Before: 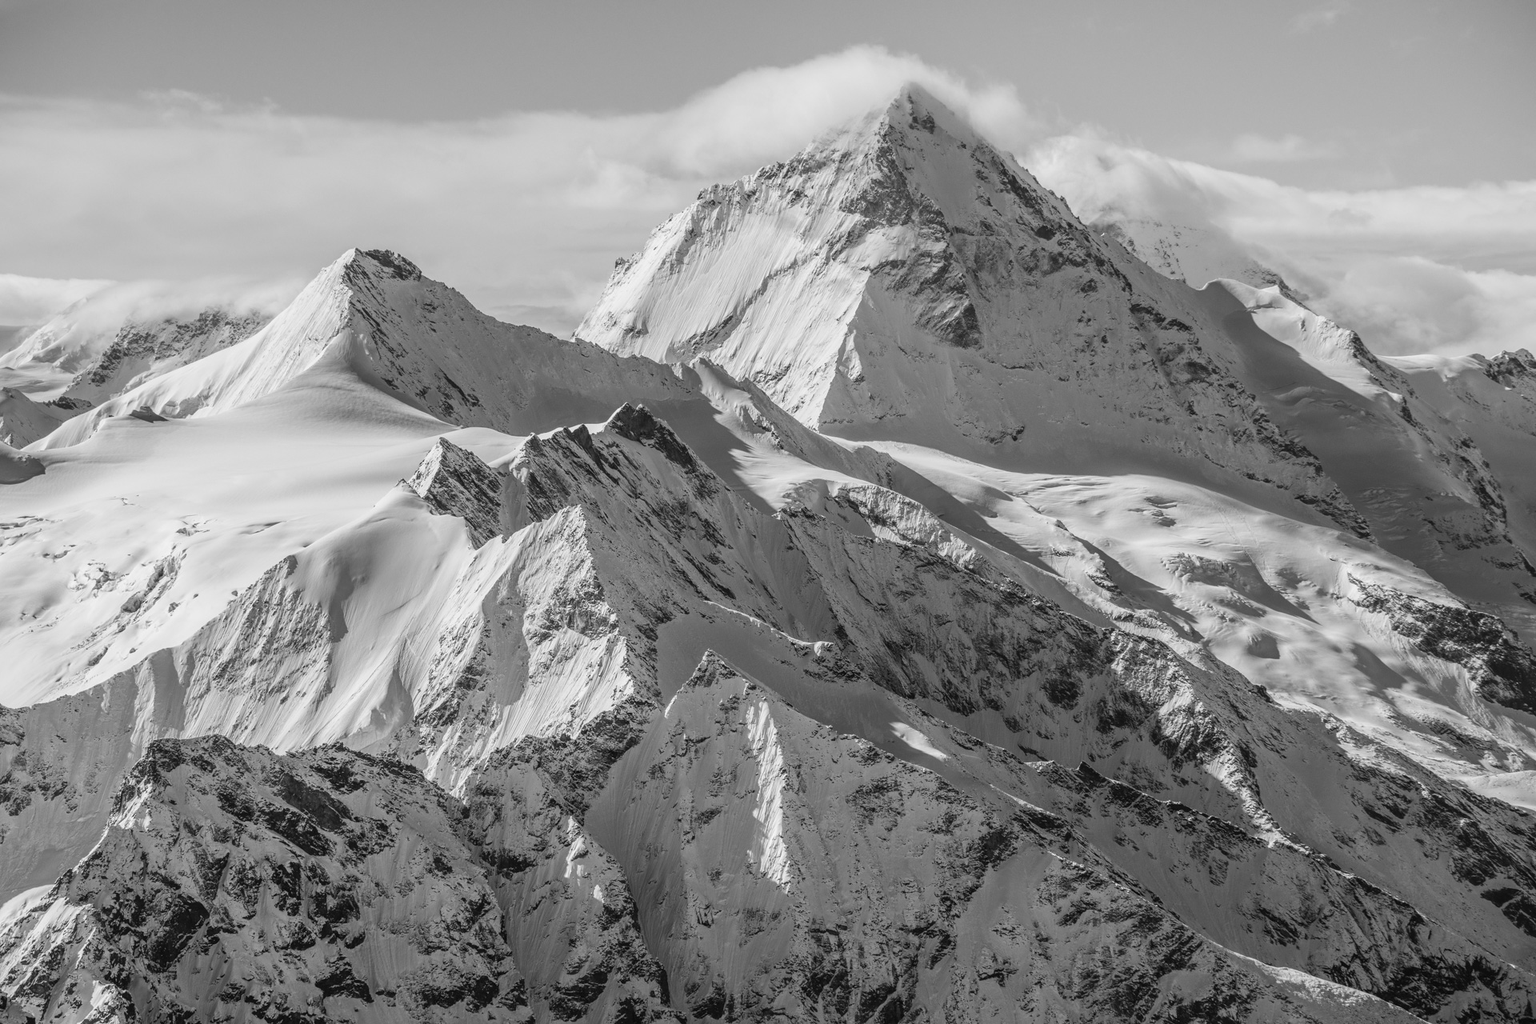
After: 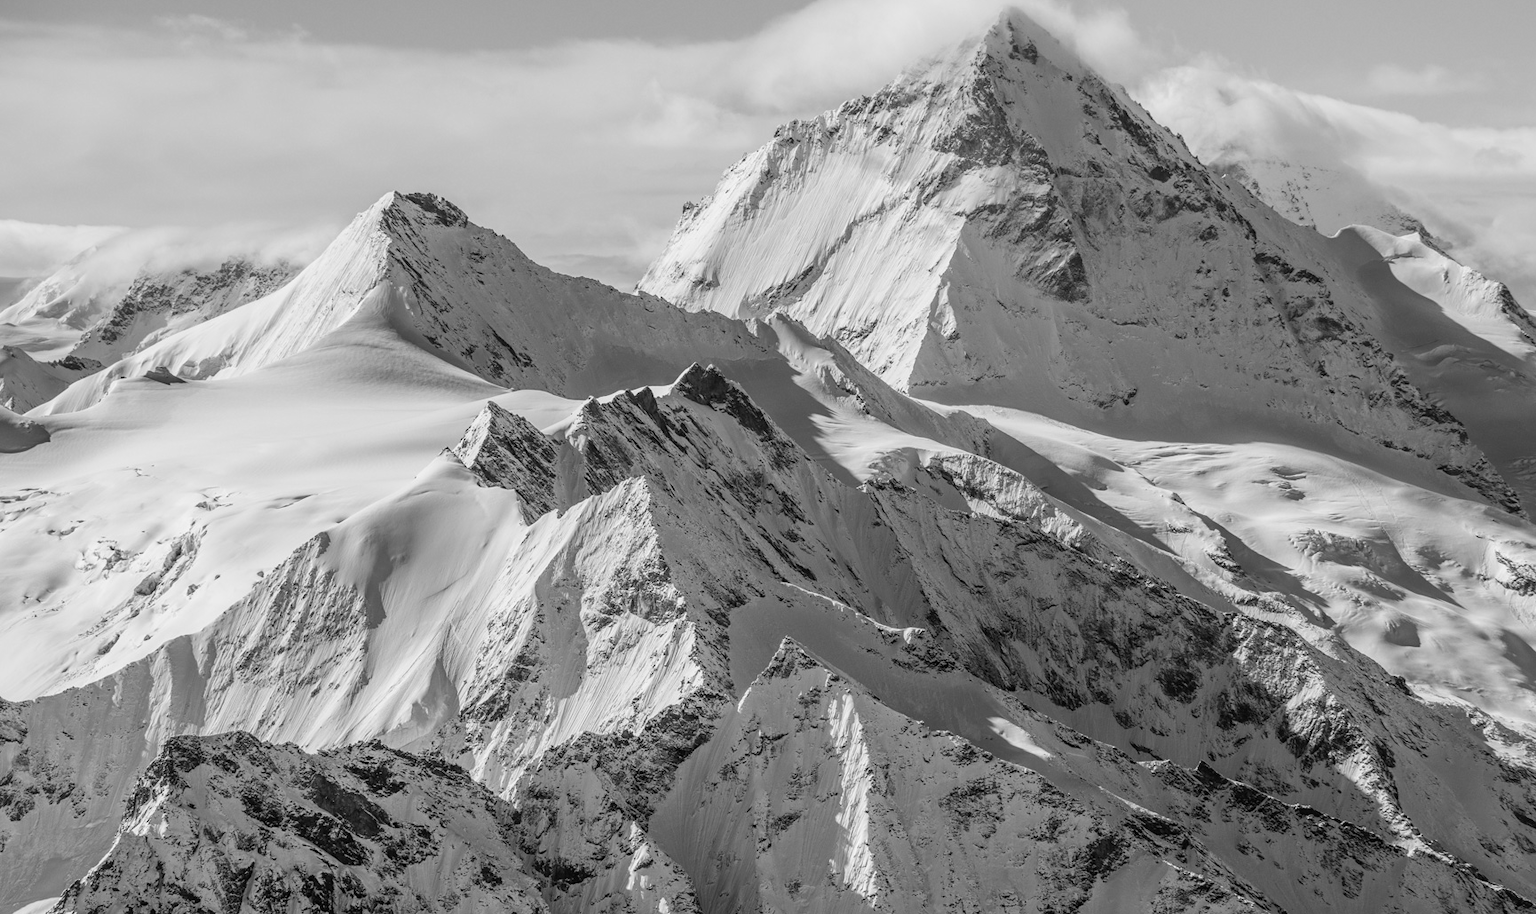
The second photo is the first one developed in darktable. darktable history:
crop: top 7.448%, right 9.866%, bottom 12.068%
